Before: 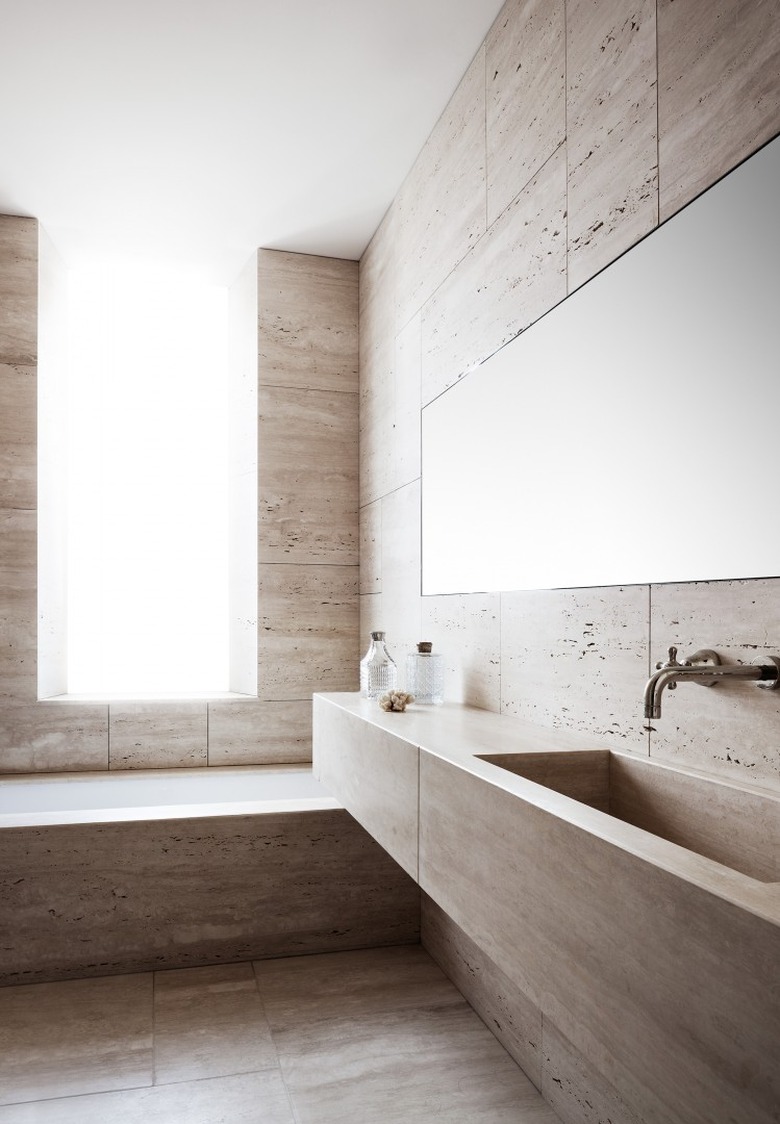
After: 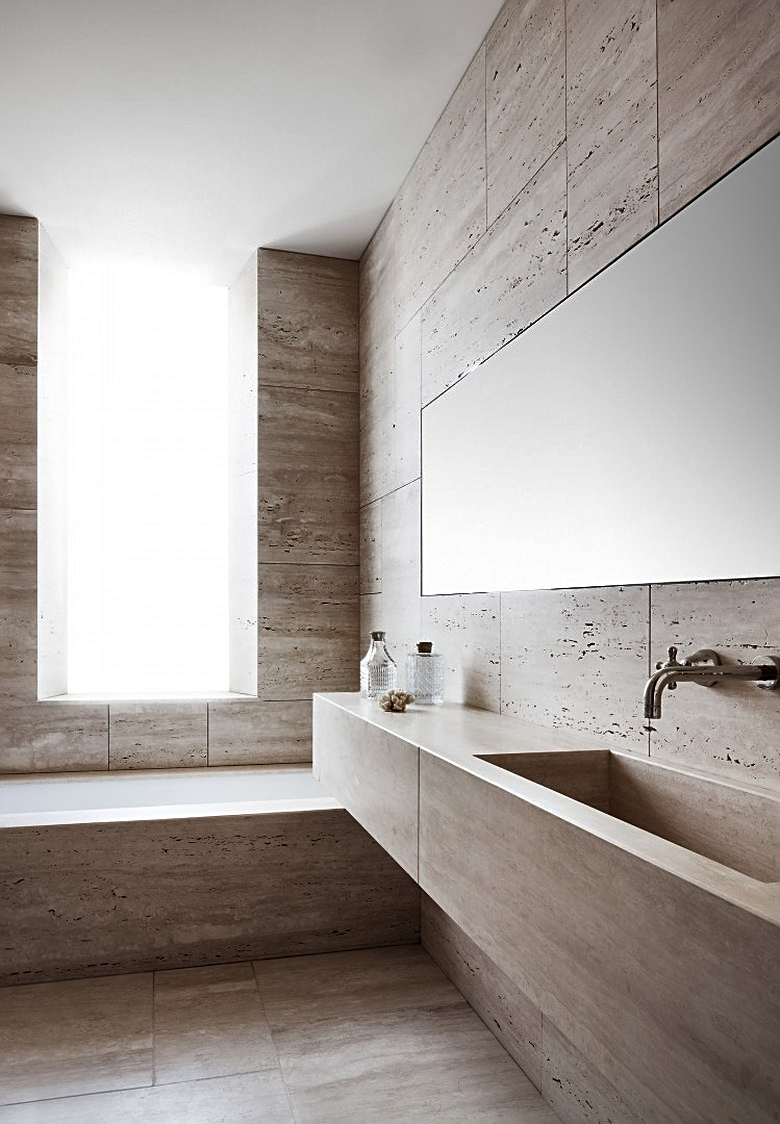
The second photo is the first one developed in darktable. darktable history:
exposure: black level correction 0, exposure 0 EV, compensate highlight preservation false
shadows and highlights: shadows 30.69, highlights -63.15, soften with gaussian
sharpen: on, module defaults
